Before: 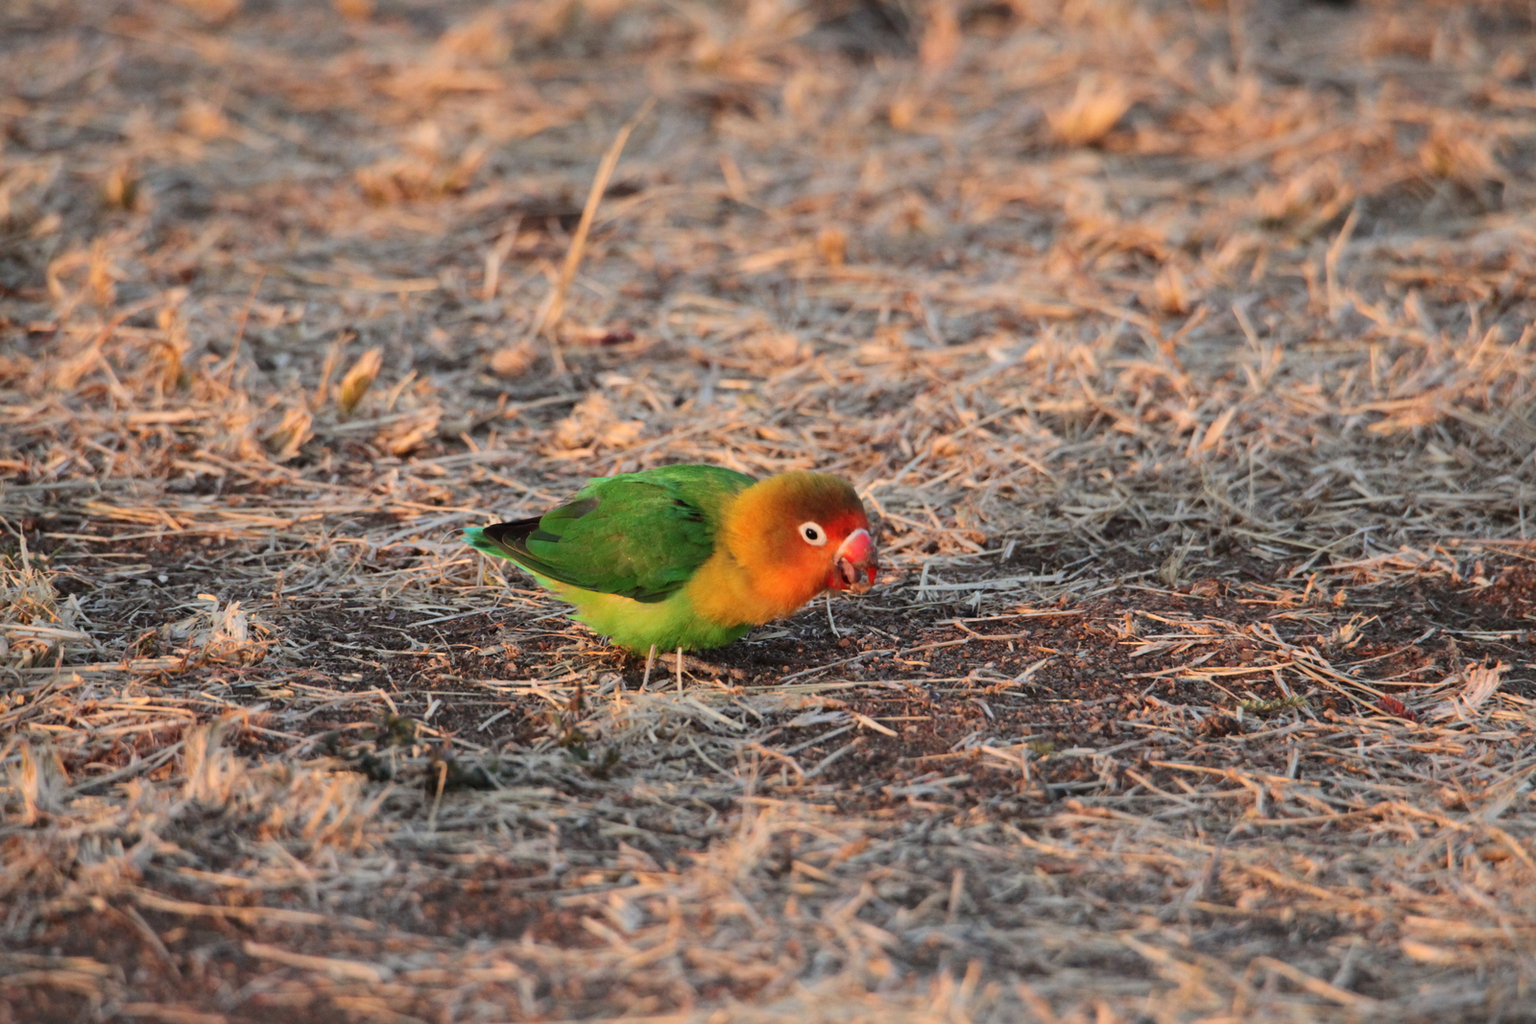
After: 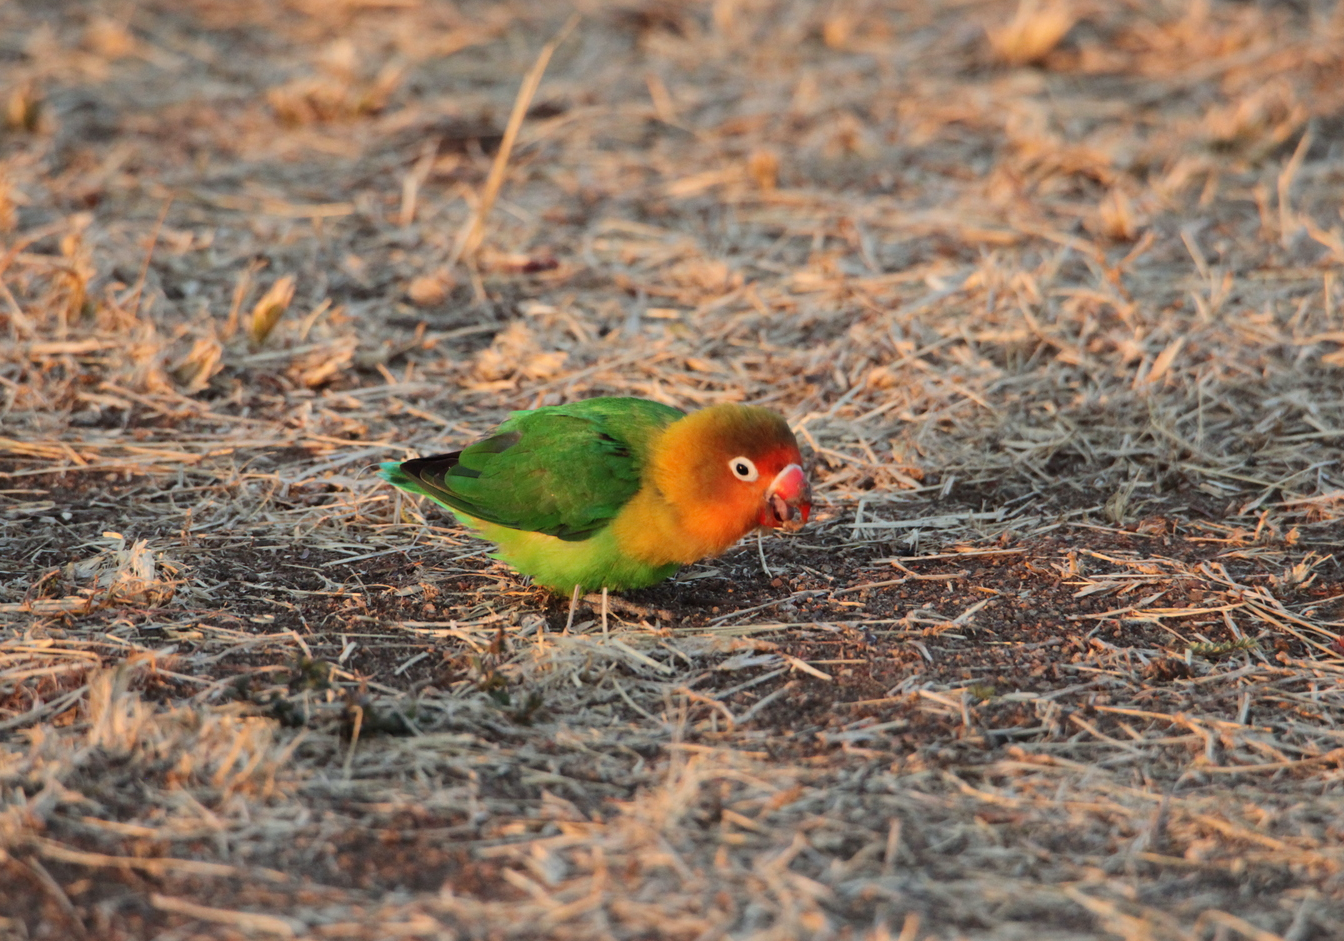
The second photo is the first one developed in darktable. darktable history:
color correction: highlights a* -2.68, highlights b* 2.57
crop: left 6.446%, top 8.188%, right 9.538%, bottom 3.548%
